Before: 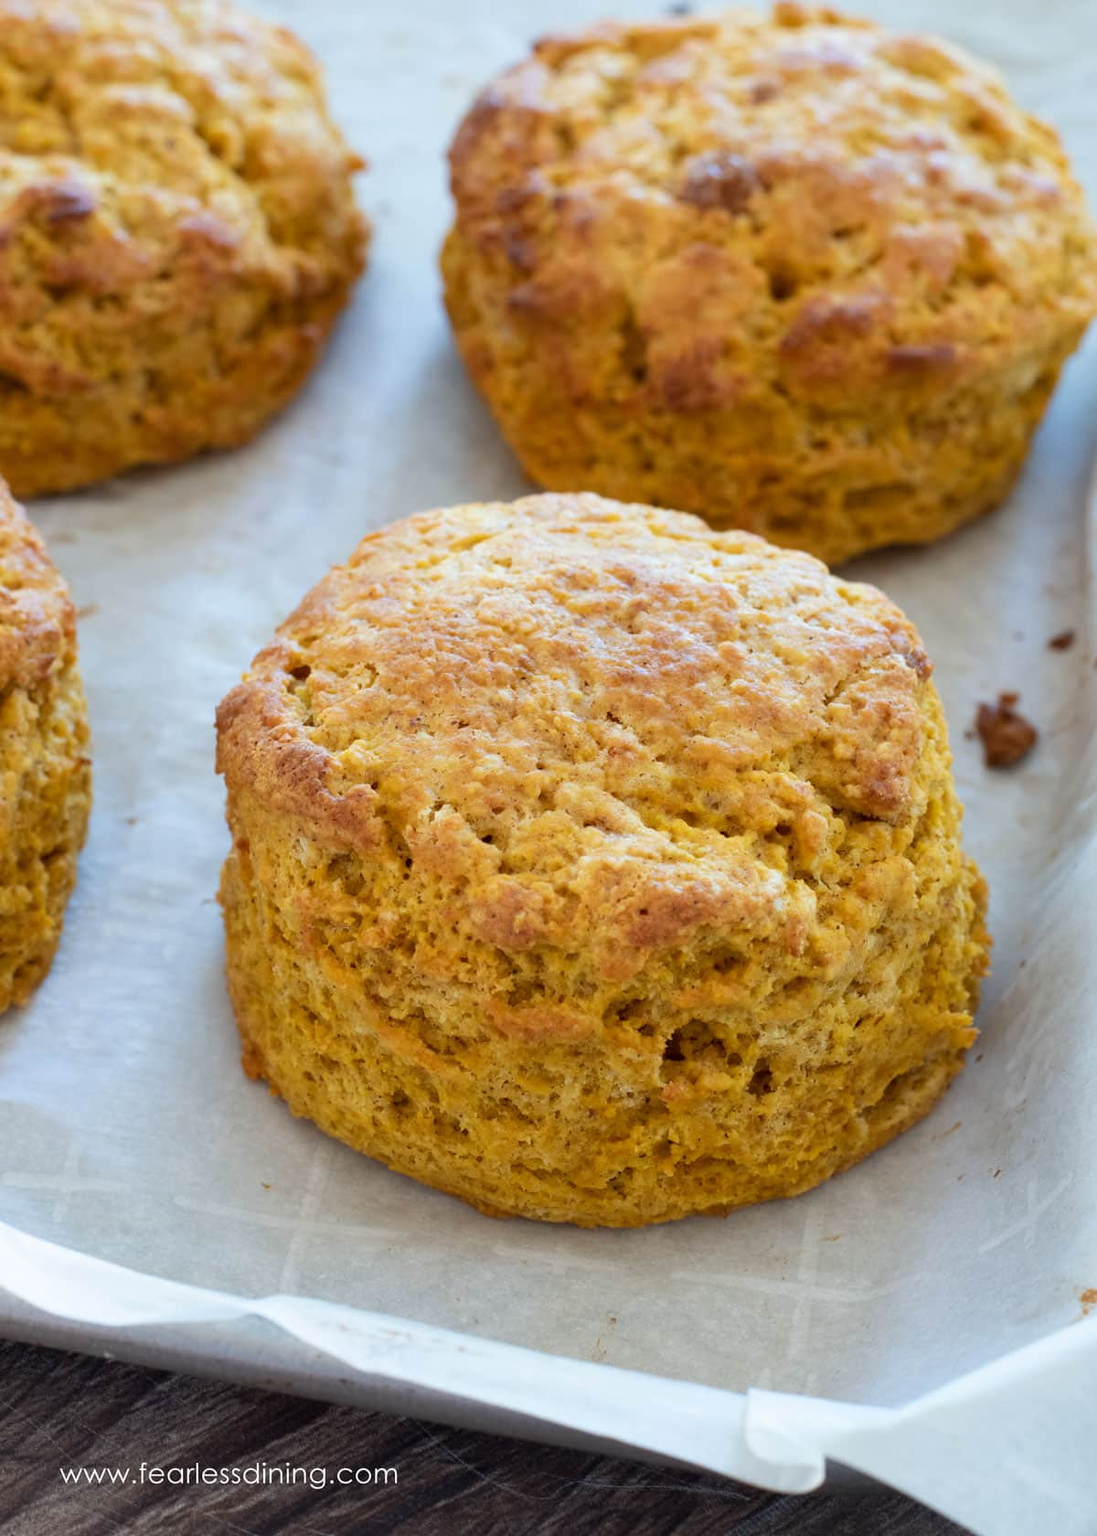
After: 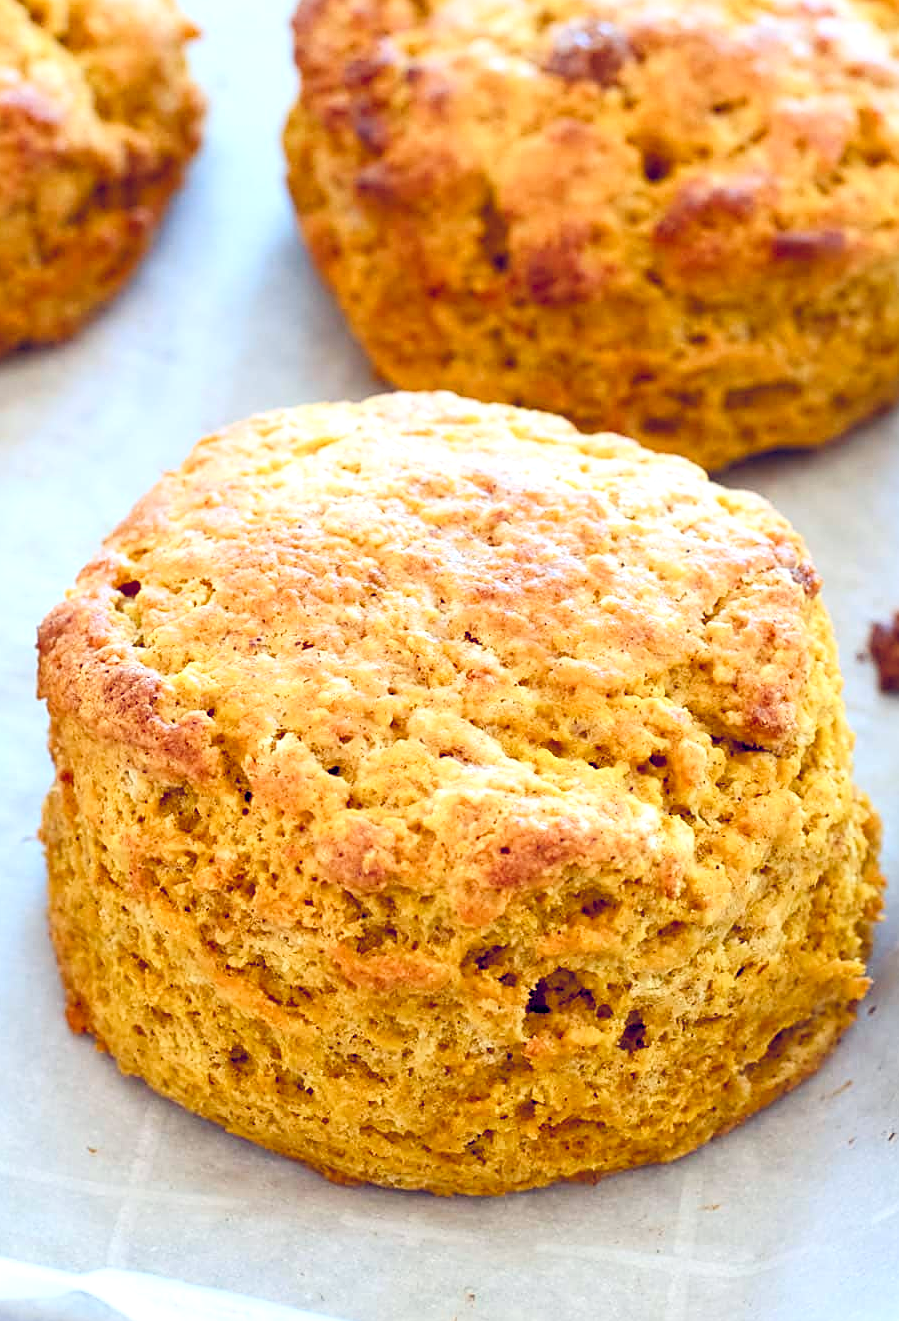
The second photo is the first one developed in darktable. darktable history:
crop: left 16.658%, top 8.765%, right 8.355%, bottom 12.564%
sharpen: amount 0.564
local contrast: highlights 106%, shadows 102%, detail 119%, midtone range 0.2
contrast brightness saturation: contrast 0.199, brightness 0.161, saturation 0.219
color balance rgb: global offset › chroma 0.241%, global offset › hue 256.29°, perceptual saturation grading › global saturation 25.519%, perceptual saturation grading › highlights -50.562%, perceptual saturation grading › shadows 30.33%, perceptual brilliance grading › global brilliance 11.125%, global vibrance 9.614%
